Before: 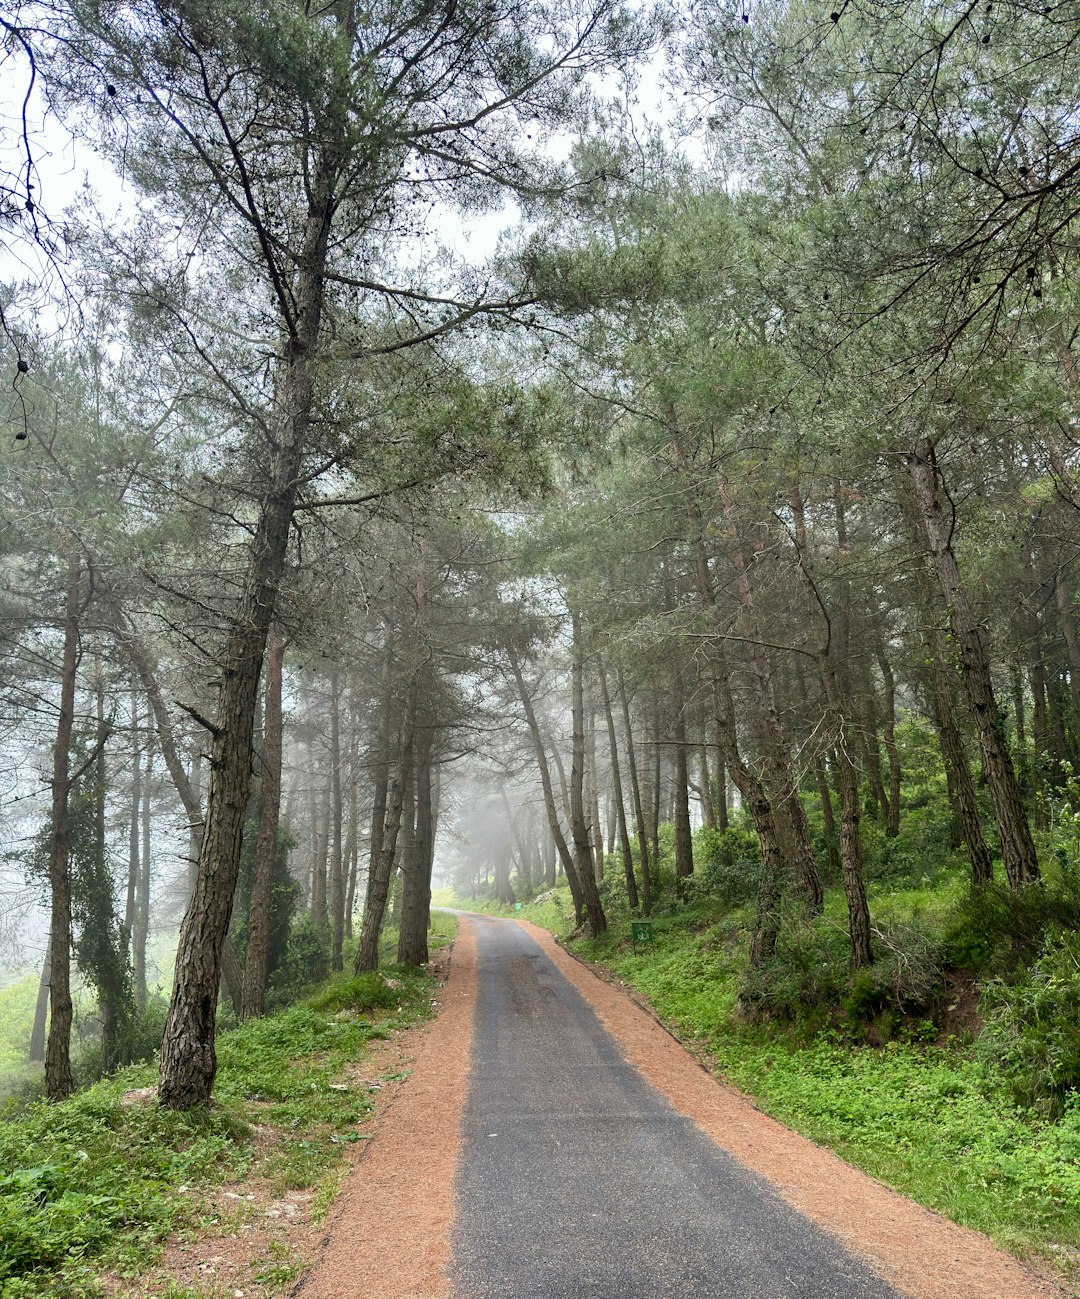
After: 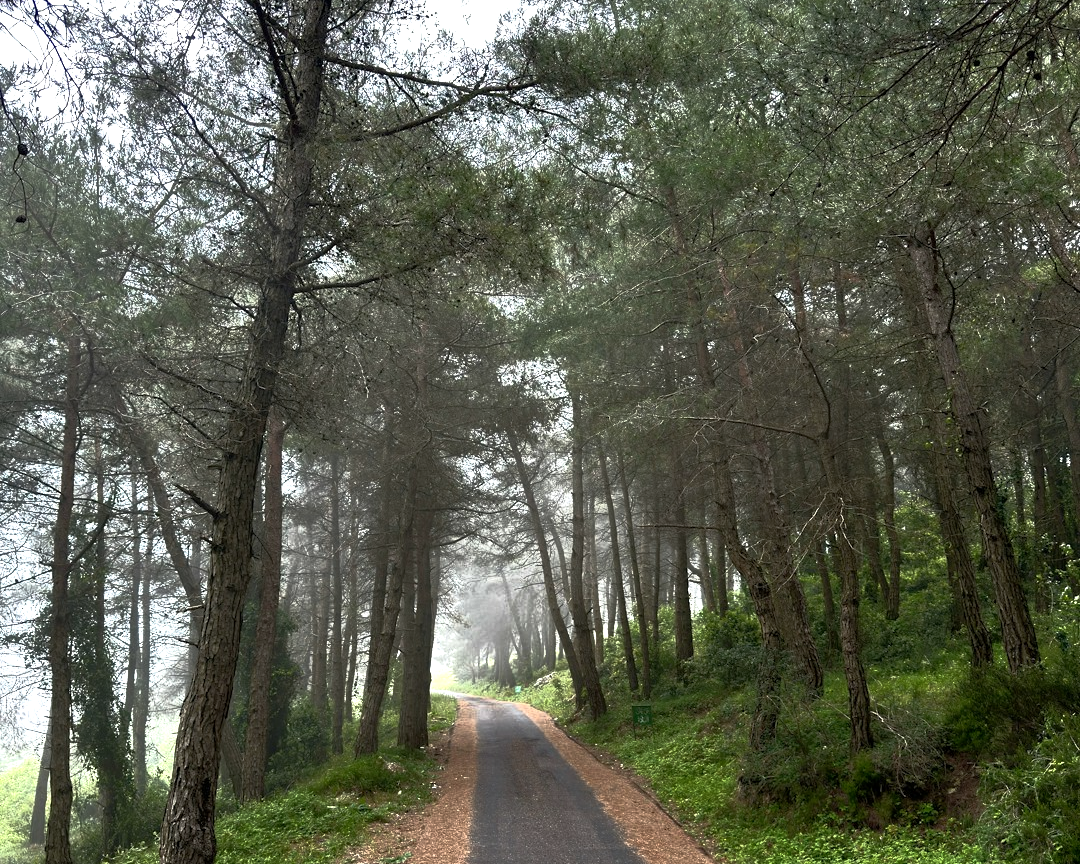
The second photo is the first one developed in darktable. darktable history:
base curve: curves: ch0 [(0, 0) (0.564, 0.291) (0.802, 0.731) (1, 1)]
exposure: black level correction 0.001, exposure 0.5 EV, compensate exposure bias true, compensate highlight preservation false
crop: top 16.727%, bottom 16.727%
